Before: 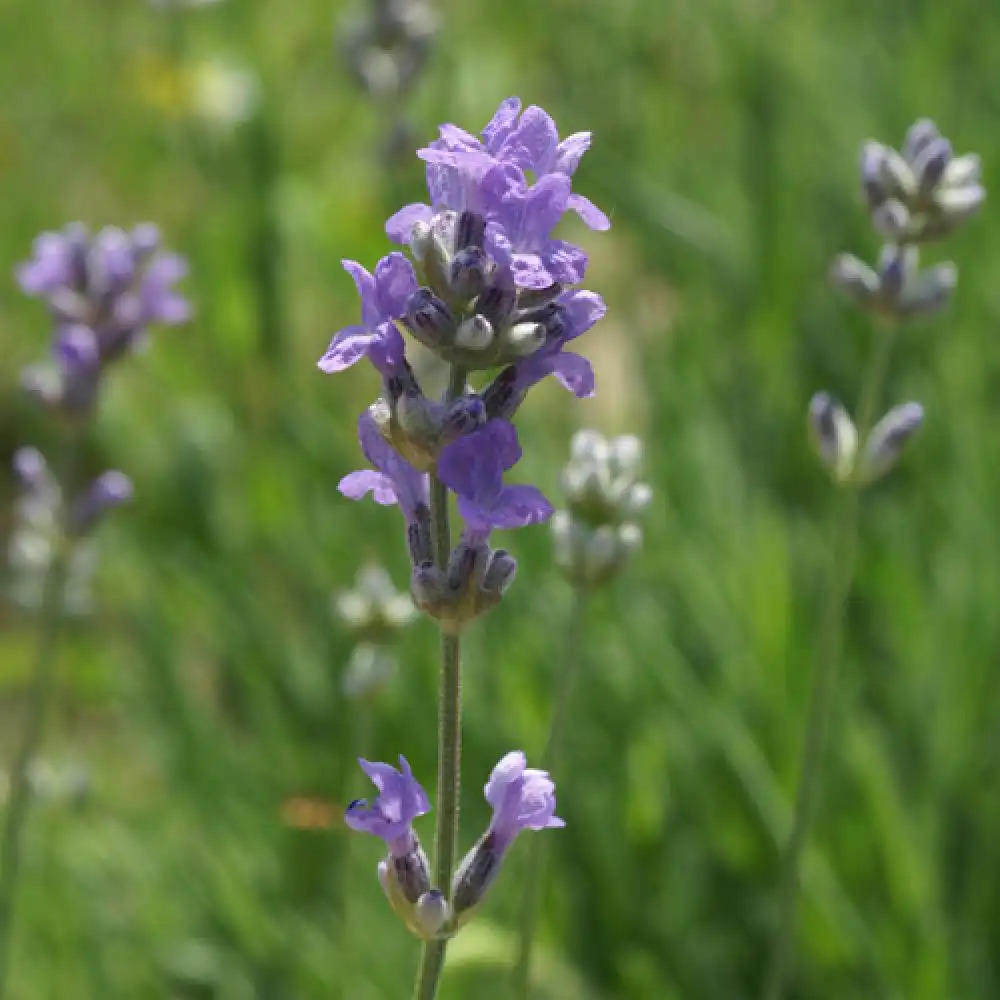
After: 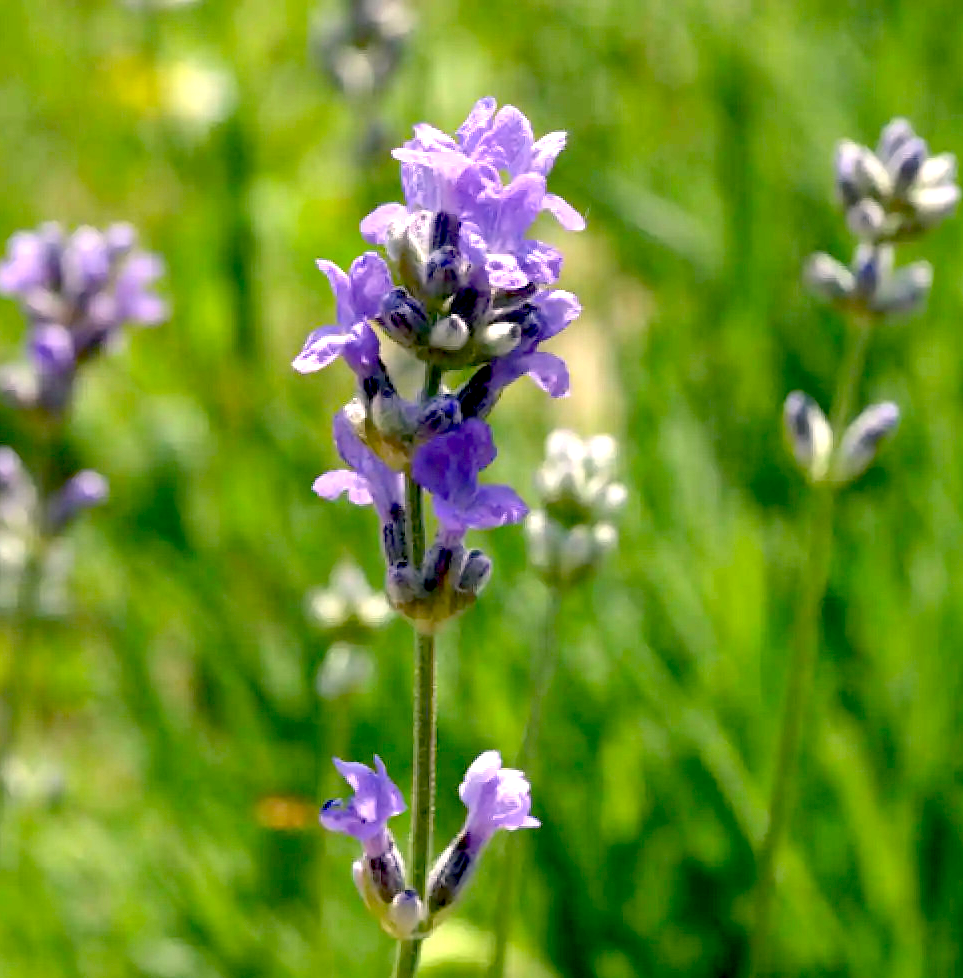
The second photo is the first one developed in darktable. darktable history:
crop and rotate: left 2.55%, right 1.092%, bottom 2.163%
exposure: black level correction 0.036, exposure 0.908 EV, compensate exposure bias true, compensate highlight preservation false
color correction: highlights a* 5.36, highlights b* 5.34, shadows a* -4.13, shadows b* -5.12
